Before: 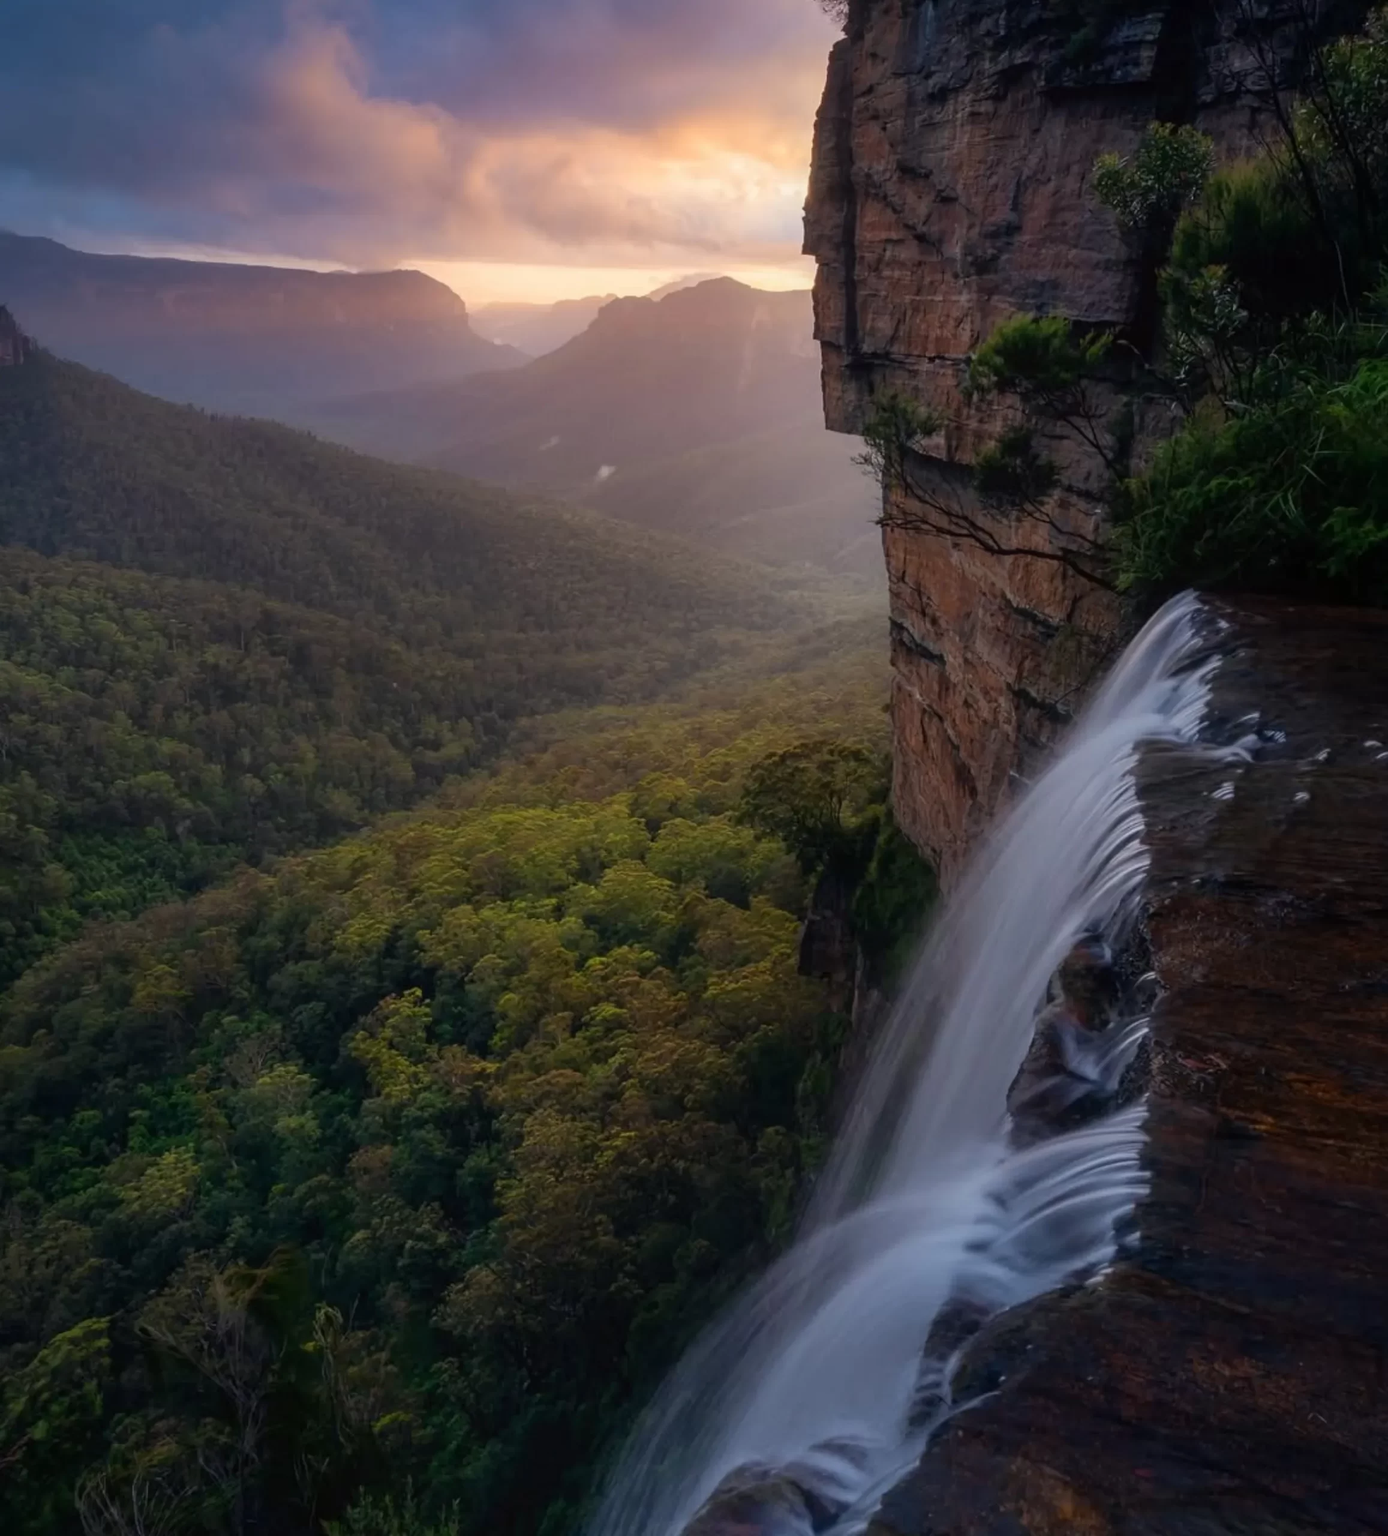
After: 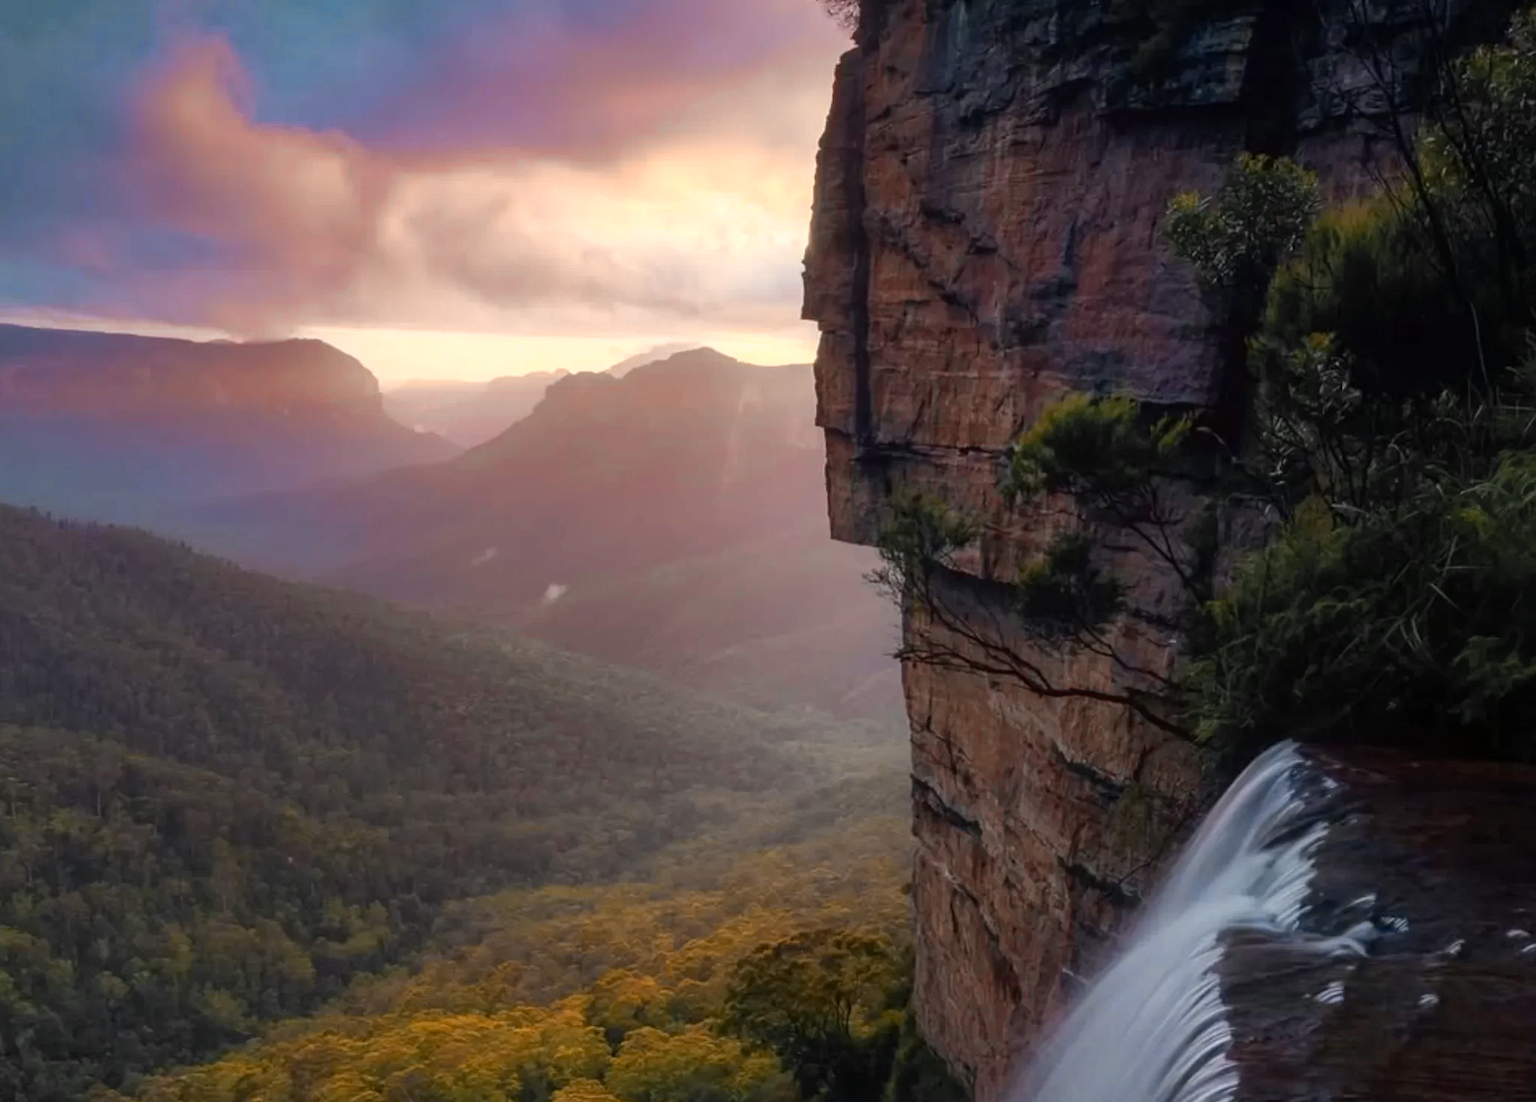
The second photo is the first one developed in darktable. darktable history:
crop and rotate: left 11.812%, bottom 42.776%
color zones: curves: ch0 [(0.009, 0.528) (0.136, 0.6) (0.255, 0.586) (0.39, 0.528) (0.522, 0.584) (0.686, 0.736) (0.849, 0.561)]; ch1 [(0.045, 0.781) (0.14, 0.416) (0.257, 0.695) (0.442, 0.032) (0.738, 0.338) (0.818, 0.632) (0.891, 0.741) (1, 0.704)]; ch2 [(0, 0.667) (0.141, 0.52) (0.26, 0.37) (0.474, 0.432) (0.743, 0.286)]
